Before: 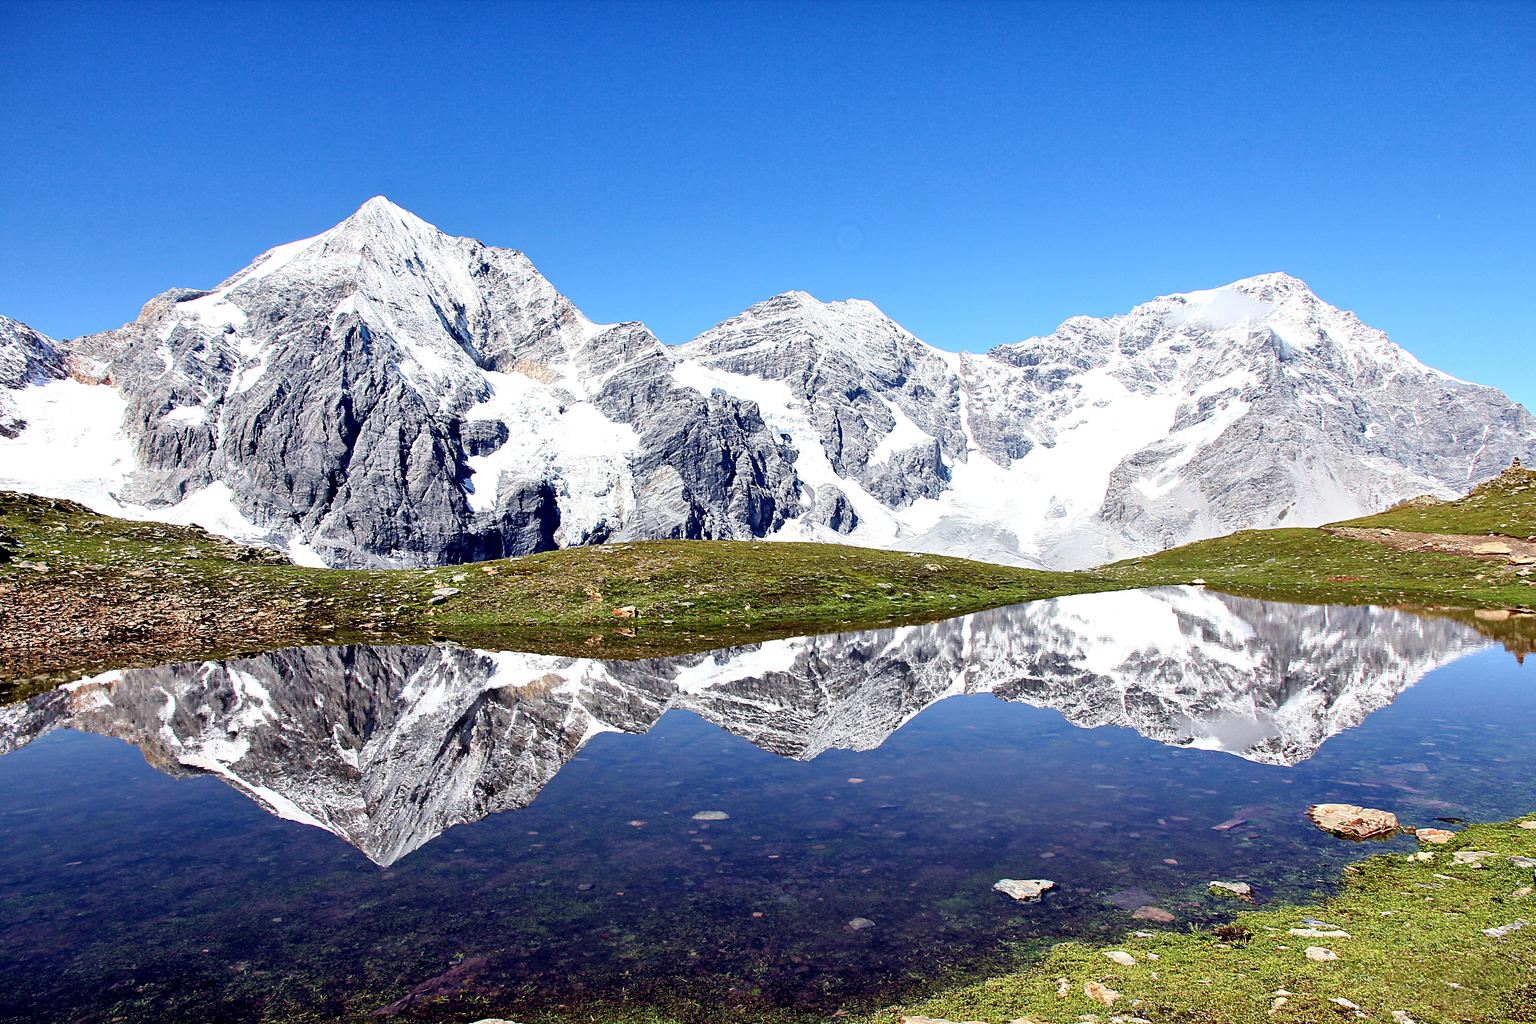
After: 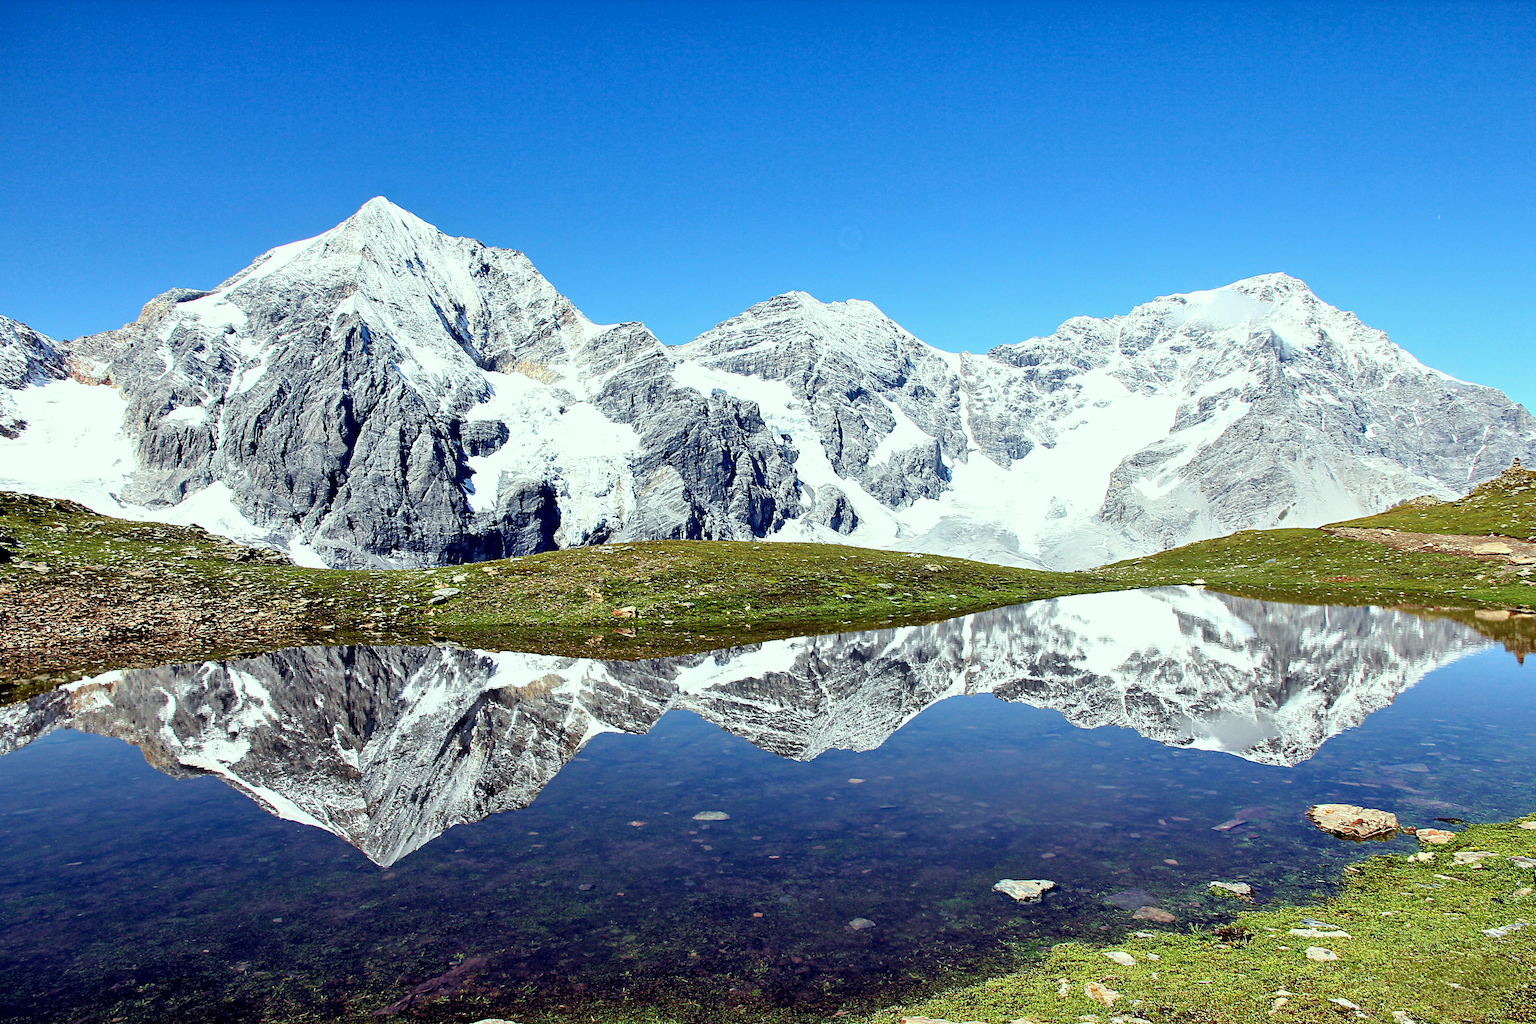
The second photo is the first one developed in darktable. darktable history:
color correction: highlights a* -8.58, highlights b* 3.42
